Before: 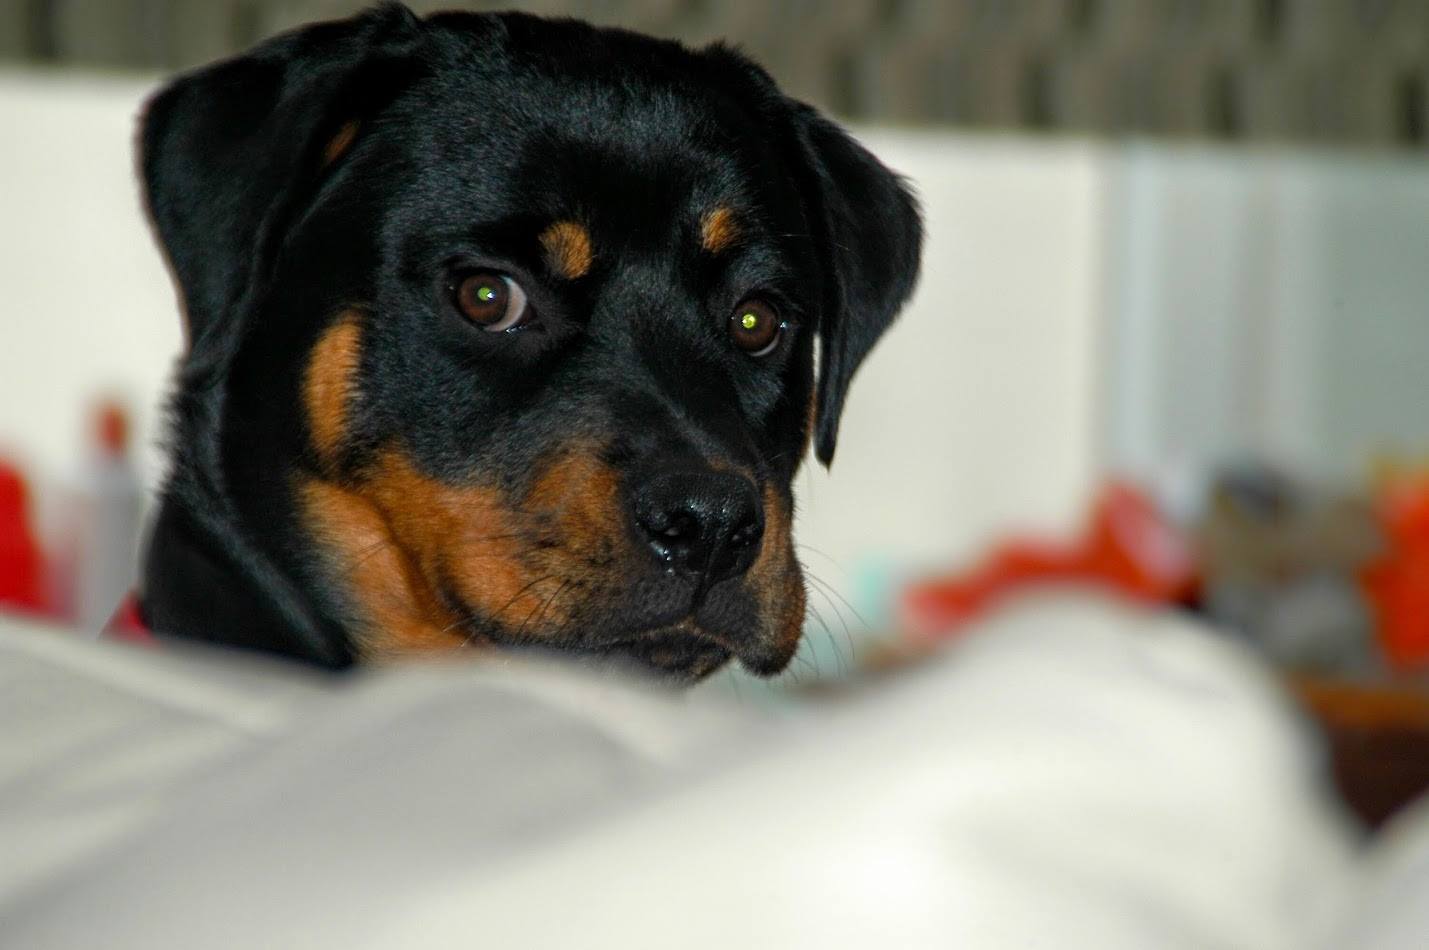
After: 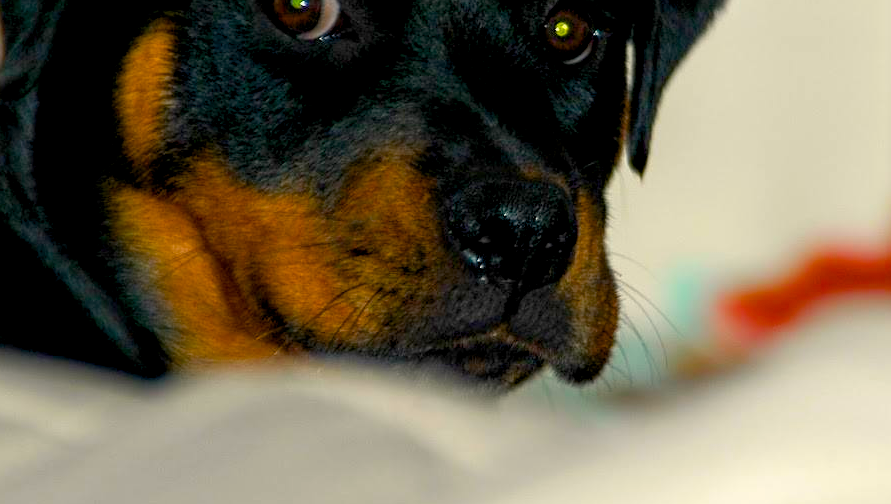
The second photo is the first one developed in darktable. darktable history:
crop: left 13.136%, top 30.805%, right 24.509%, bottom 16.09%
color balance rgb: highlights gain › chroma 2.263%, highlights gain › hue 75.15°, global offset › luminance -0.842%, linear chroma grading › global chroma 0.831%, perceptual saturation grading › global saturation 35.858%, perceptual saturation grading › shadows 35.97%
